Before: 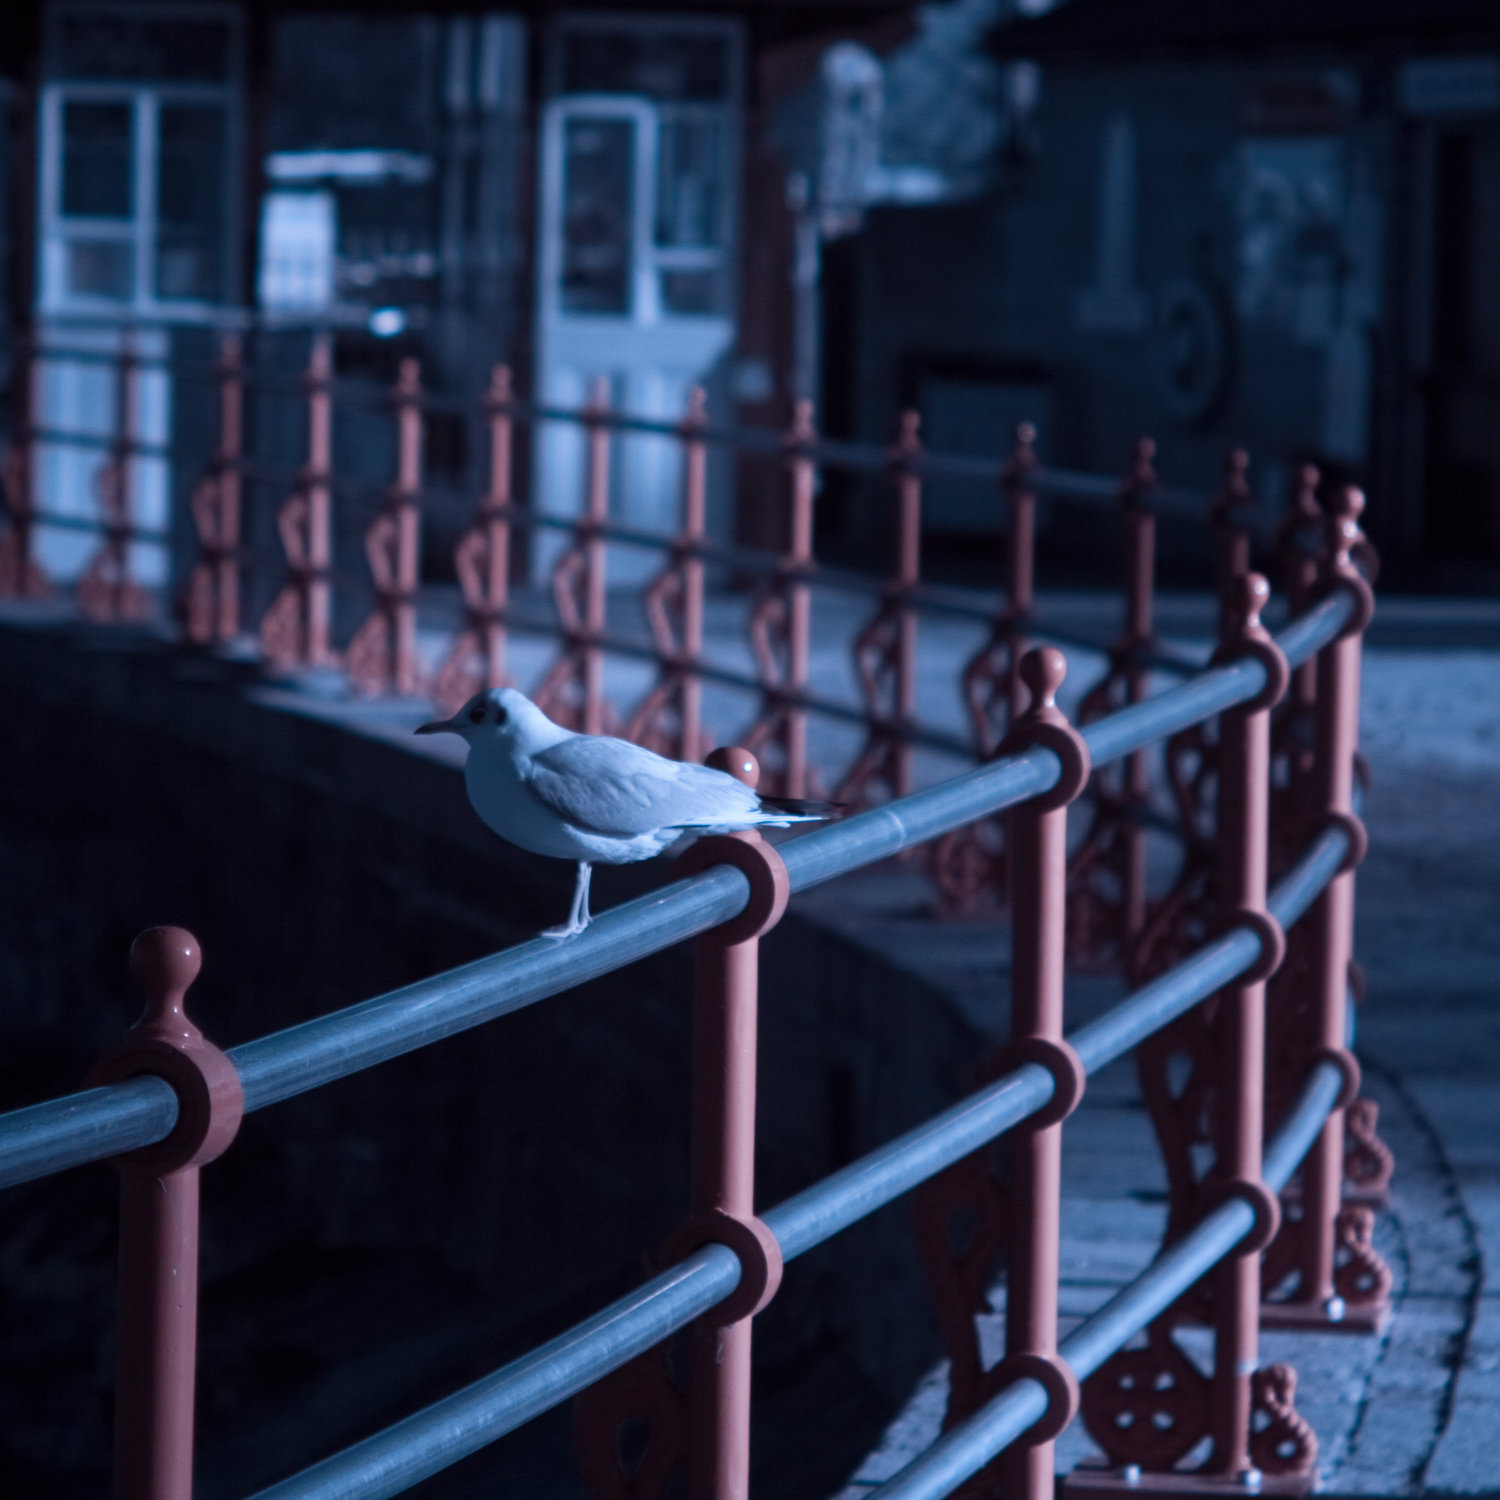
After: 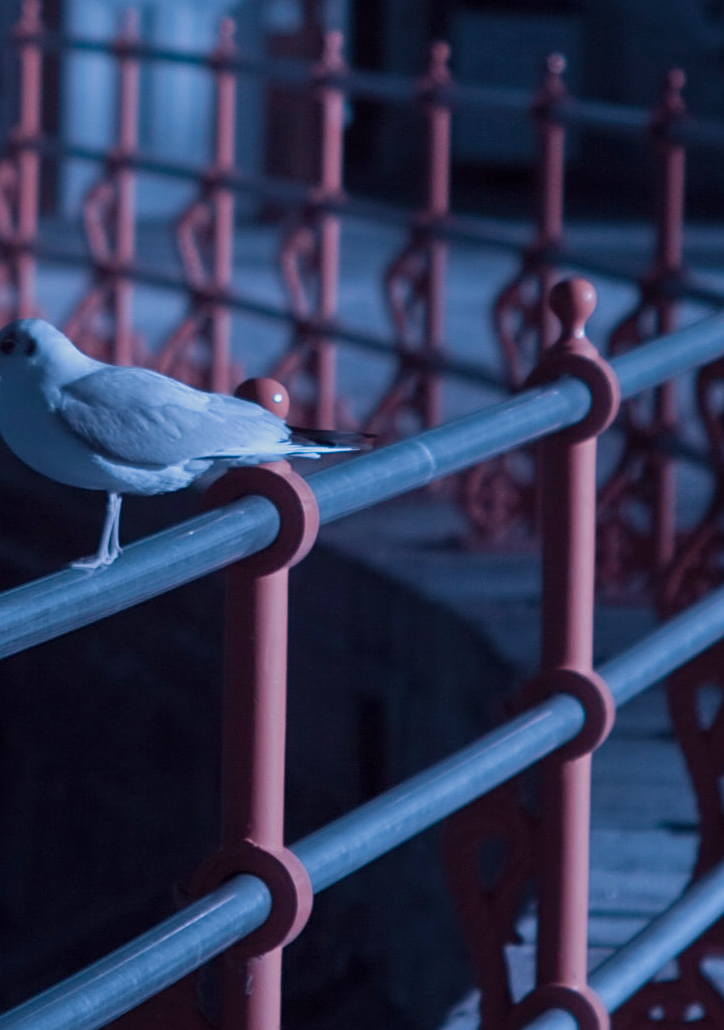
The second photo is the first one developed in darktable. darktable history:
color zones: curves: ch1 [(0, 0.513) (0.143, 0.524) (0.286, 0.511) (0.429, 0.506) (0.571, 0.503) (0.714, 0.503) (0.857, 0.508) (1, 0.513)]
tone equalizer: -8 EV 0.25 EV, -7 EV 0.417 EV, -6 EV 0.417 EV, -5 EV 0.25 EV, -3 EV -0.25 EV, -2 EV -0.417 EV, -1 EV -0.417 EV, +0 EV -0.25 EV, edges refinement/feathering 500, mask exposure compensation -1.57 EV, preserve details guided filter
crop: left 31.379%, top 24.658%, right 20.326%, bottom 6.628%
sharpen: on, module defaults
velvia: on, module defaults
